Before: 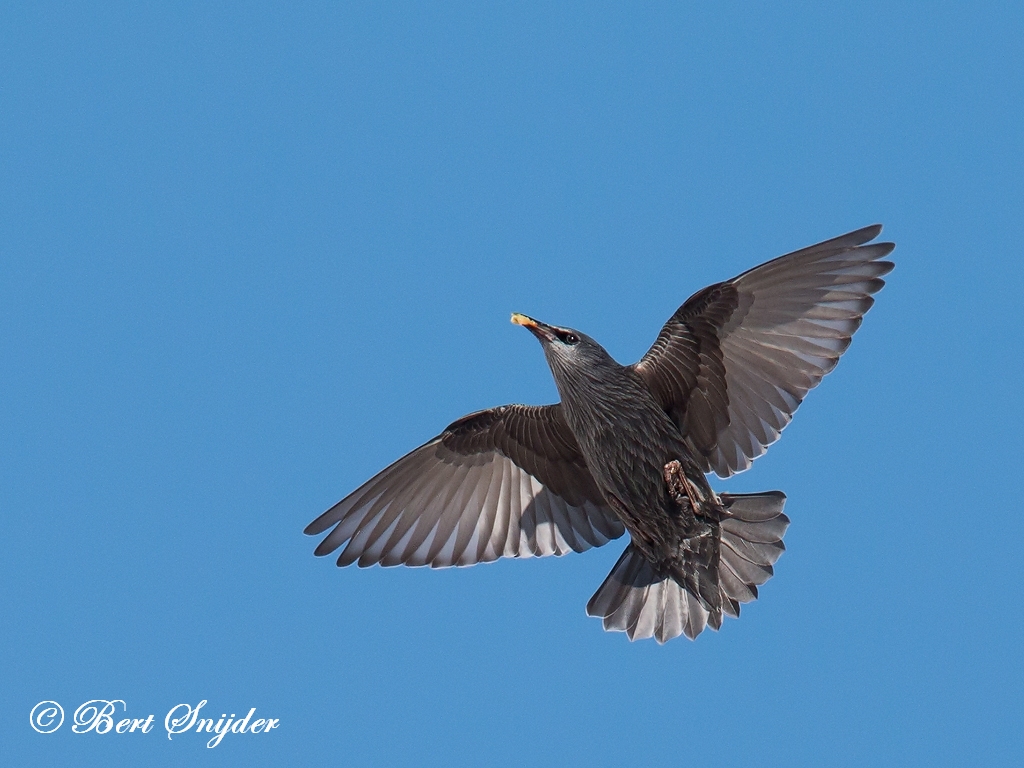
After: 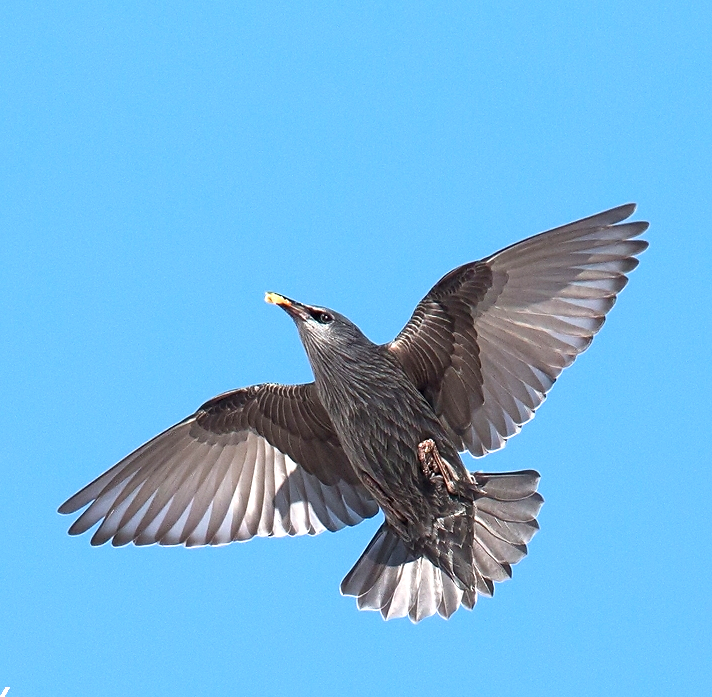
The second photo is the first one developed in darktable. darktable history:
exposure: exposure 1 EV, compensate highlight preservation false
crop and rotate: left 24.034%, top 2.838%, right 6.406%, bottom 6.299%
sharpen: amount 0.2
